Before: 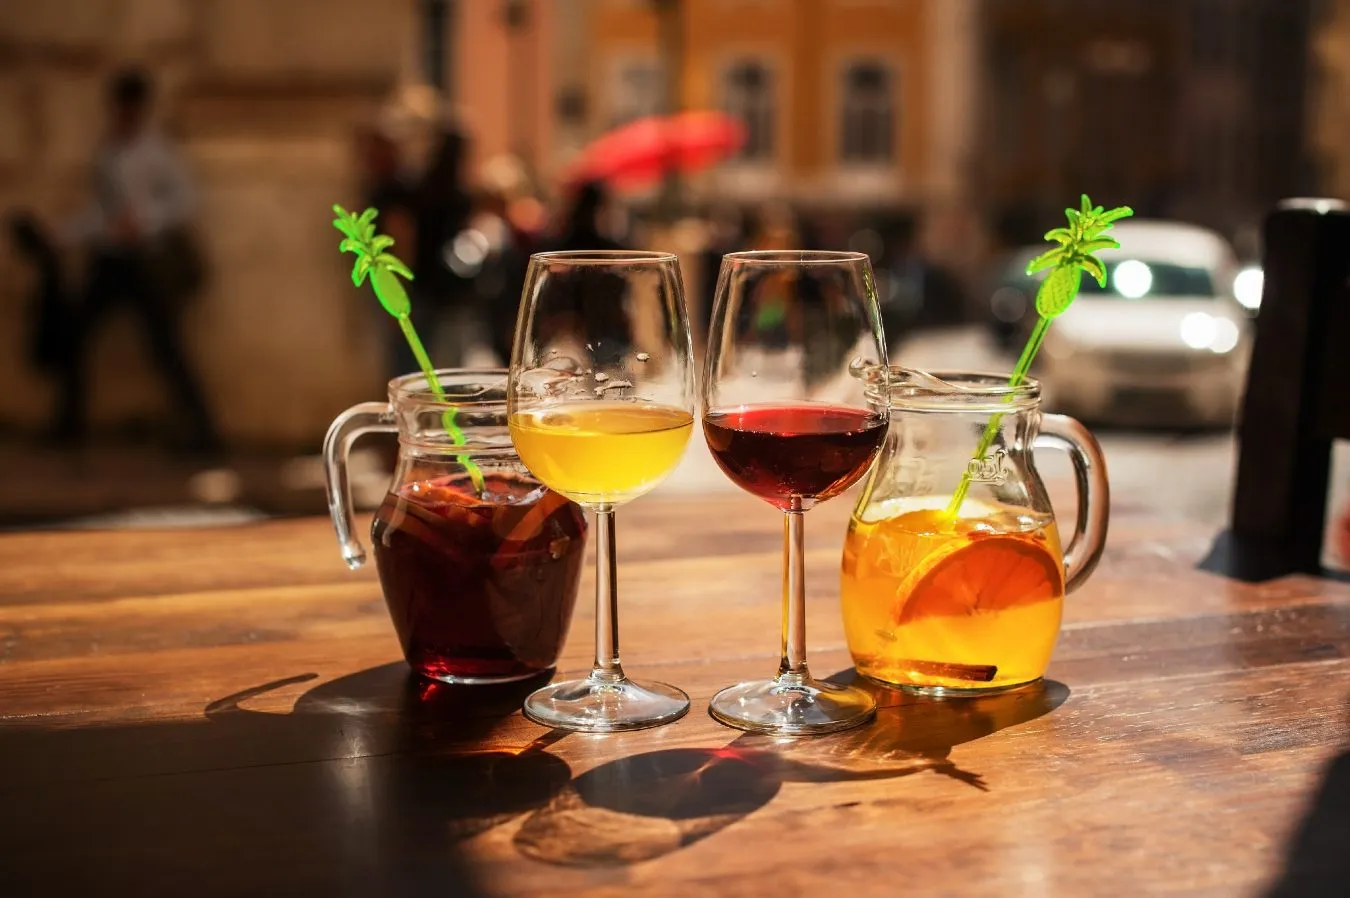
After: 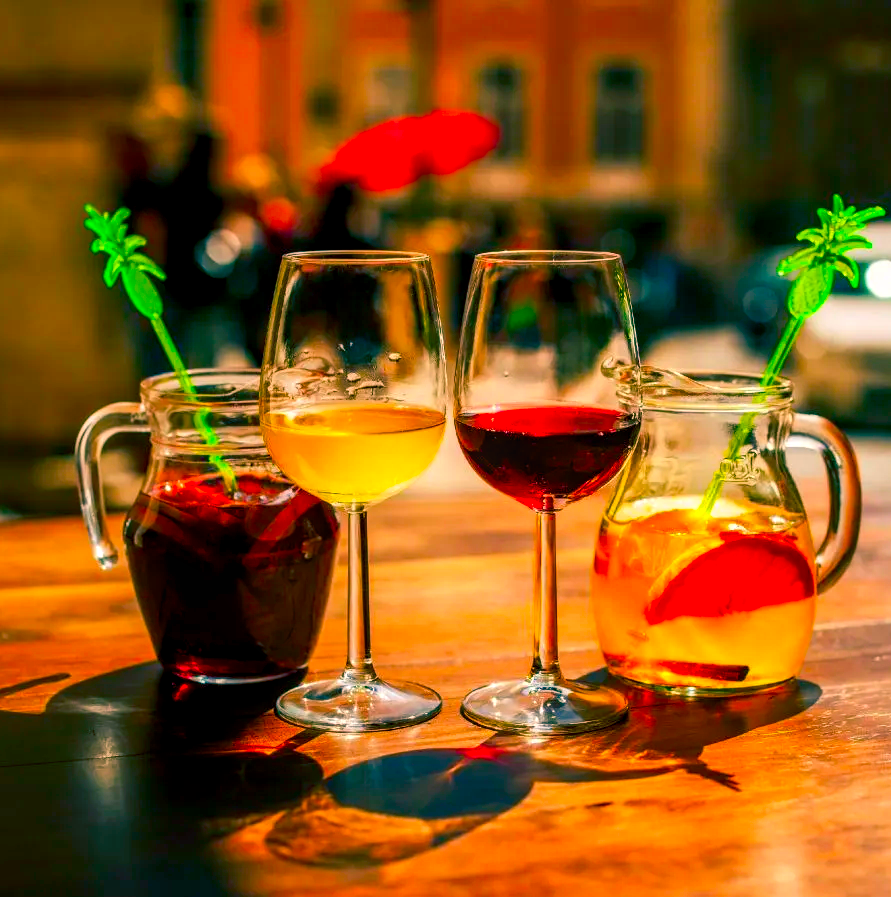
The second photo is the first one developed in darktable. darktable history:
color correction: saturation 1.8
crop and rotate: left 18.442%, right 15.508%
local contrast: on, module defaults
color balance rgb: shadows lift › luminance -28.76%, shadows lift › chroma 10%, shadows lift › hue 230°, power › chroma 0.5%, power › hue 215°, highlights gain › luminance 7.14%, highlights gain › chroma 1%, highlights gain › hue 50°, global offset › luminance -0.29%, global offset › hue 260°, perceptual saturation grading › global saturation 20%, perceptual saturation grading › highlights -13.92%, perceptual saturation grading › shadows 50%
